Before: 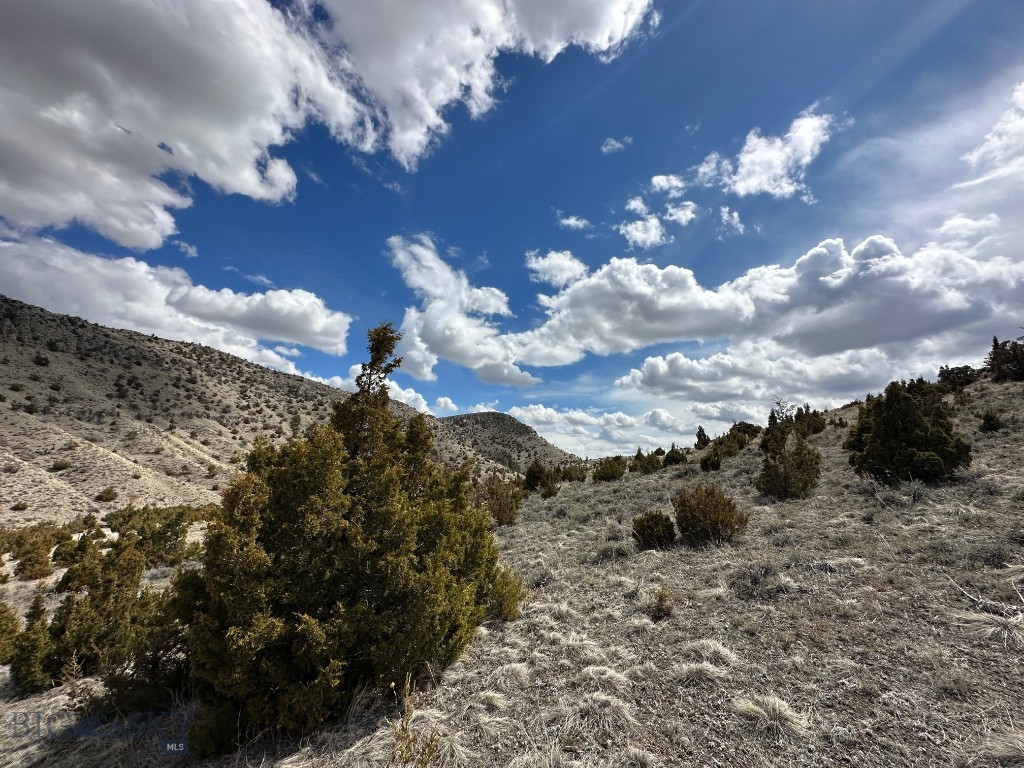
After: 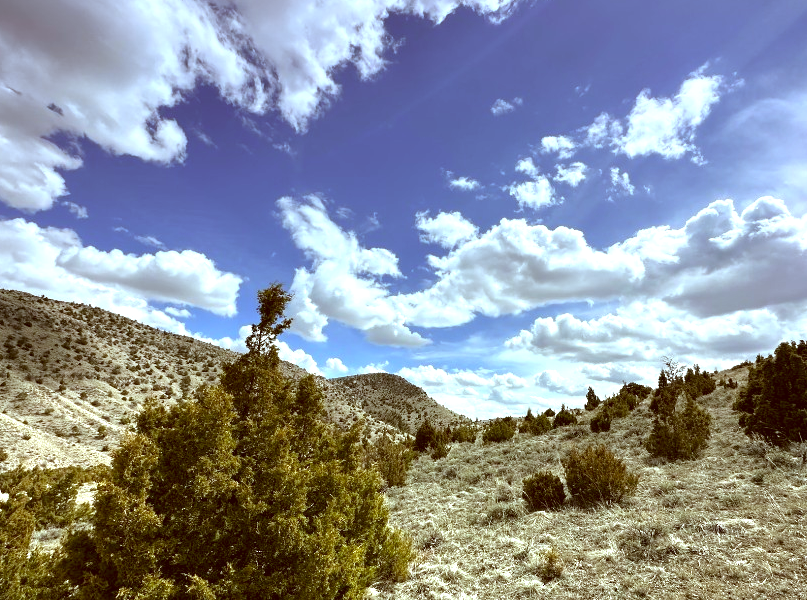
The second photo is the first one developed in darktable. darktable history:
crop and rotate: left 10.77%, top 5.1%, right 10.41%, bottom 16.76%
graduated density: hue 238.83°, saturation 50%
white balance: red 0.925, blue 1.046
color correction: highlights a* -5.3, highlights b* 9.8, shadows a* 9.8, shadows b* 24.26
exposure: black level correction 0.001, exposure 1.116 EV, compensate highlight preservation false
